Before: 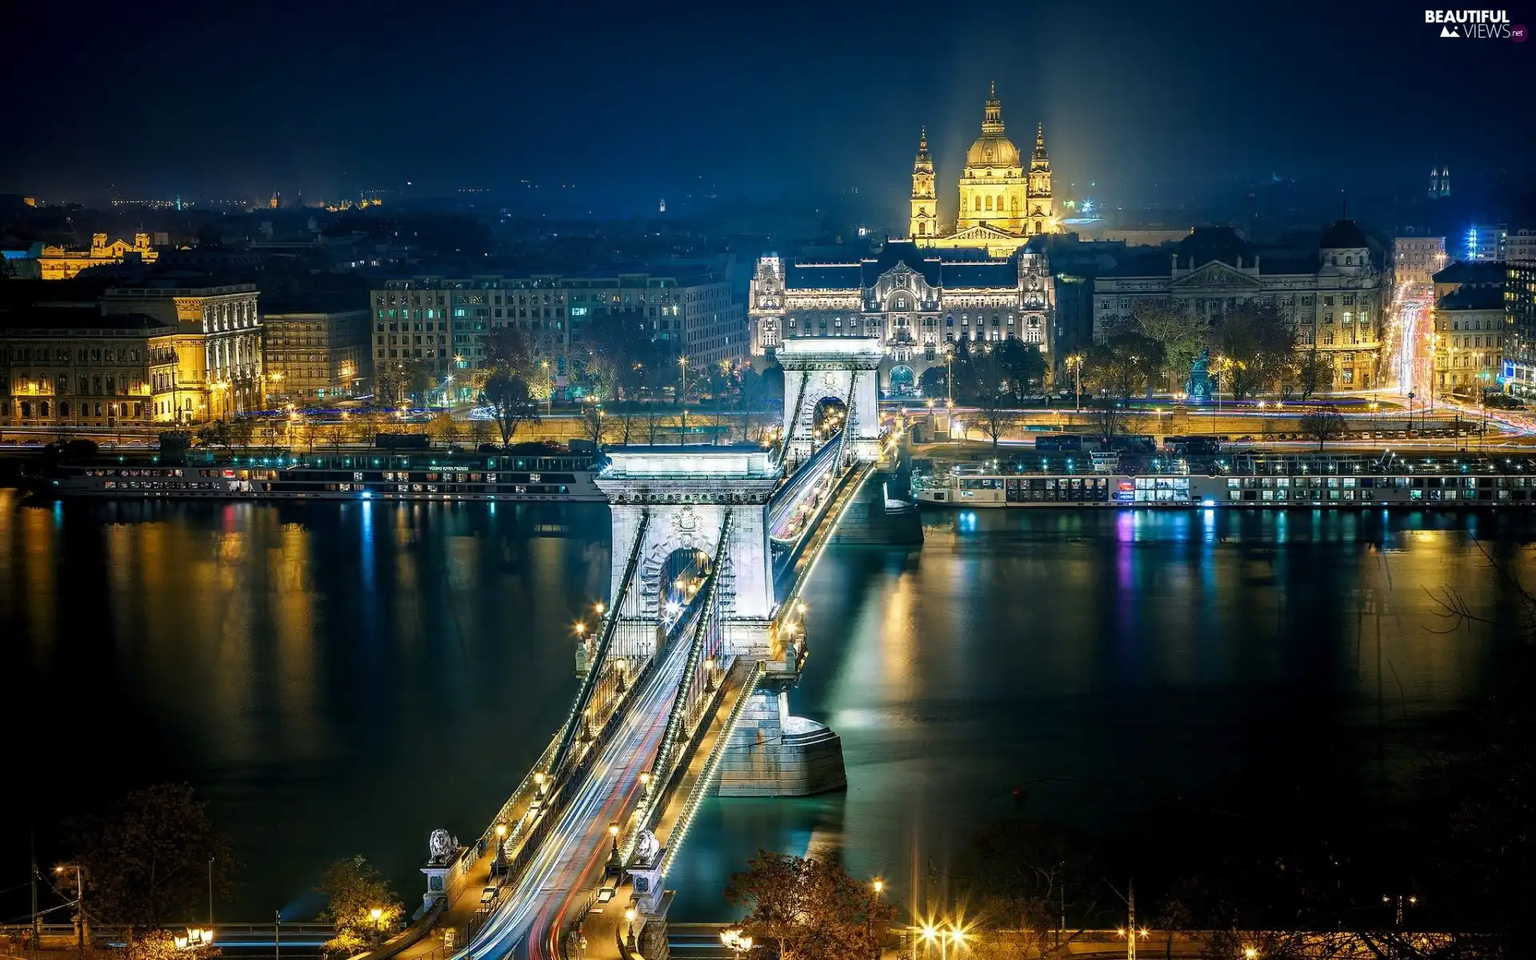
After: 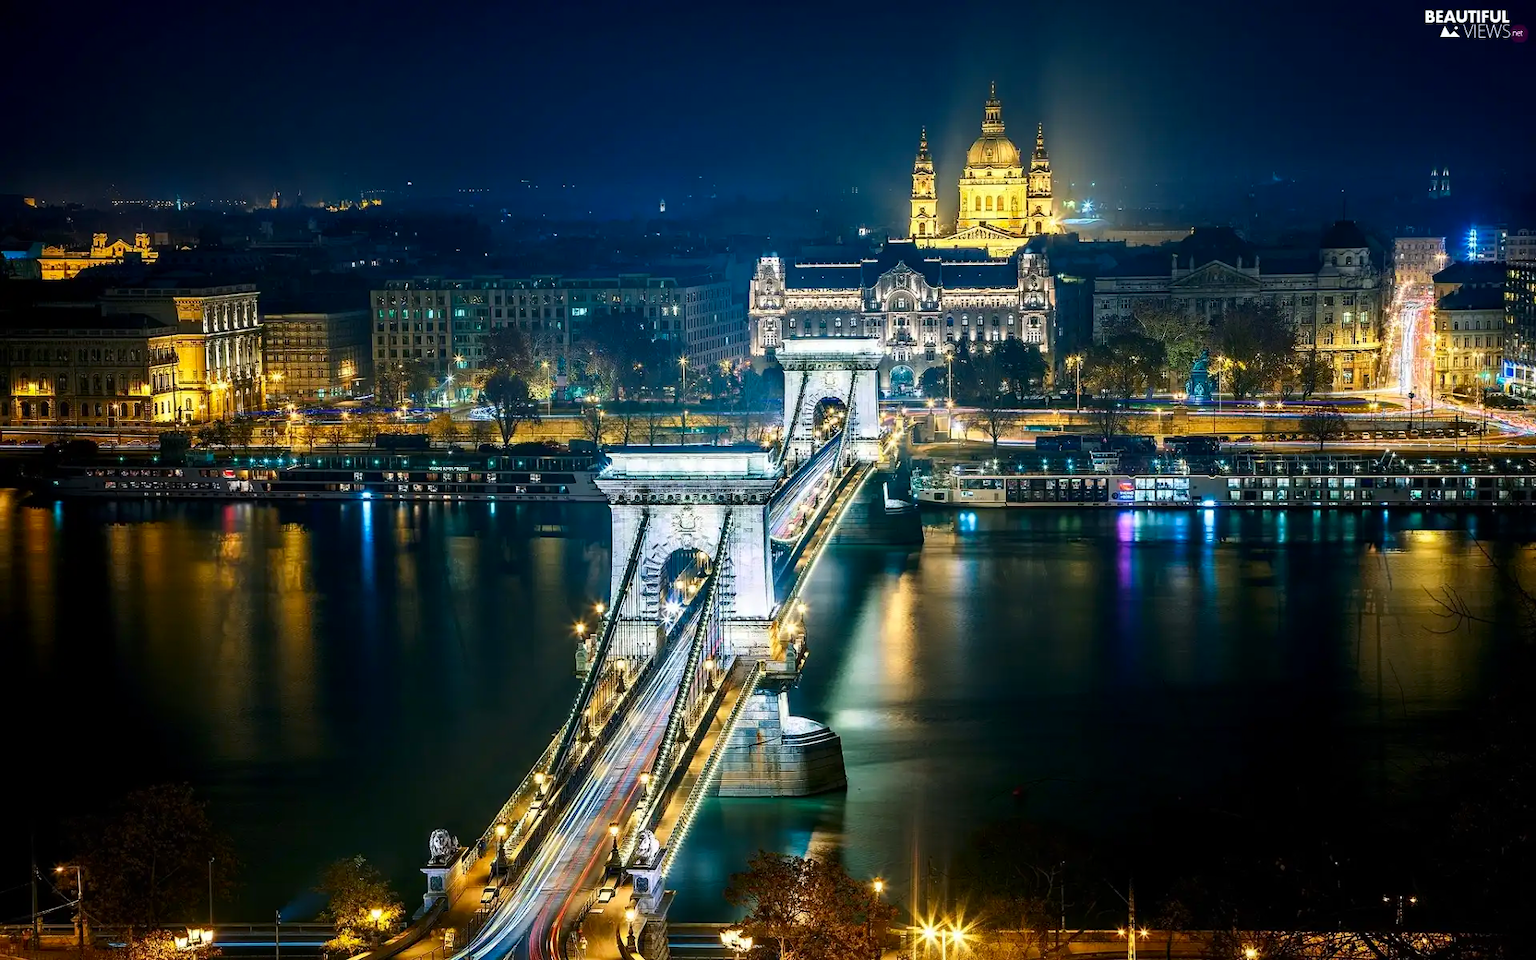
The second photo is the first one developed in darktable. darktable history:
contrast brightness saturation: contrast 0.151, brightness -0.011, saturation 0.104
